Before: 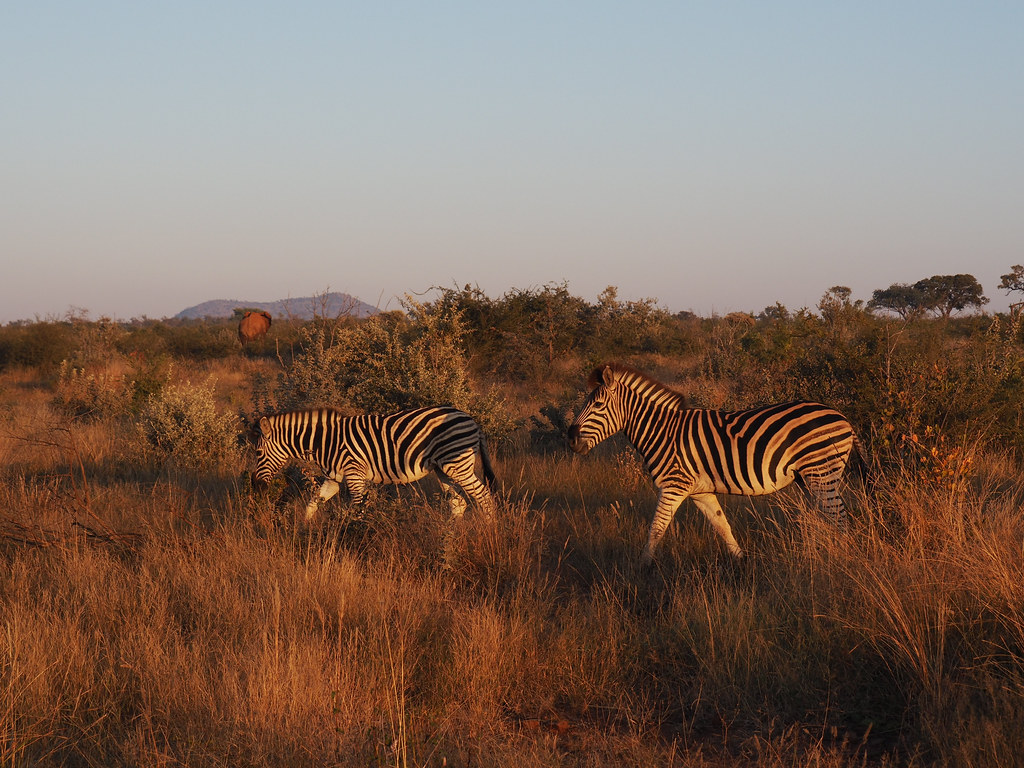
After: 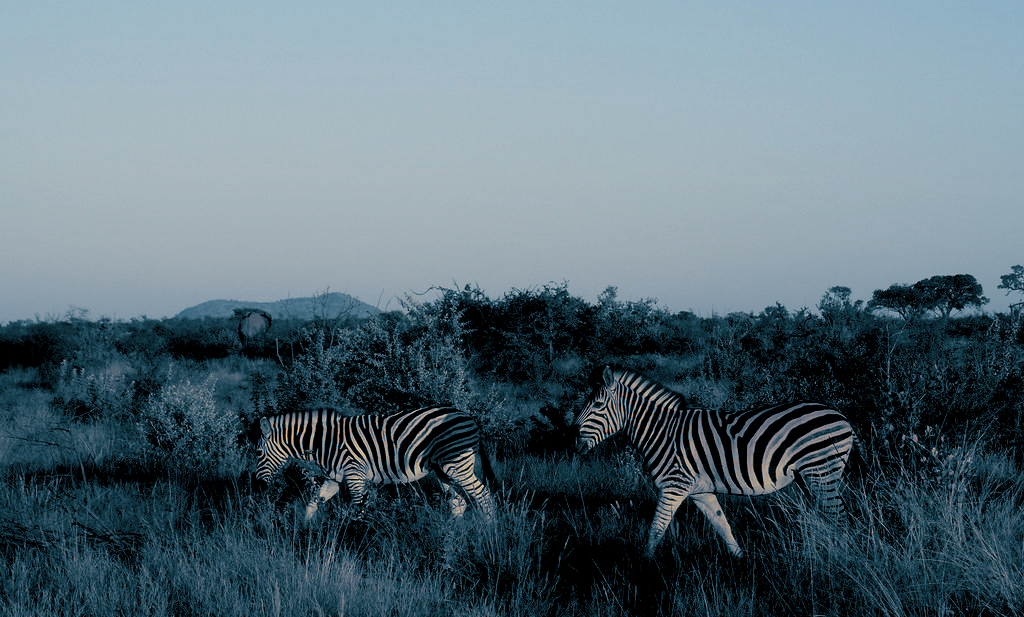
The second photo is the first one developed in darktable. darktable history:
split-toning: shadows › hue 212.4°, balance -70
exposure: black level correction 0.029, exposure -0.073 EV, compensate highlight preservation false
crop: bottom 19.644%
haze removal: strength -0.09, adaptive false
